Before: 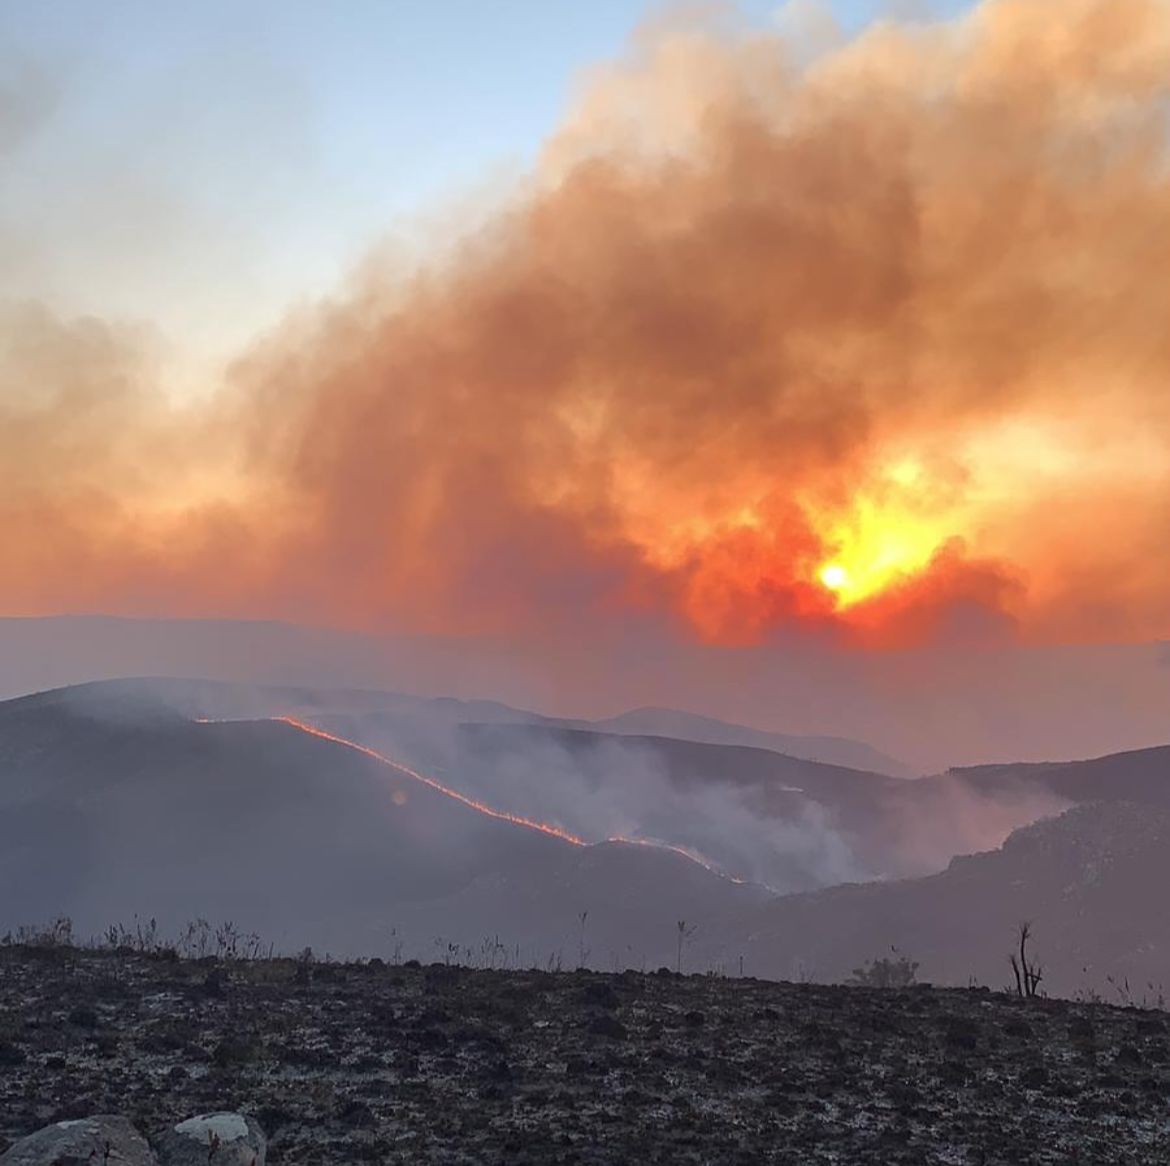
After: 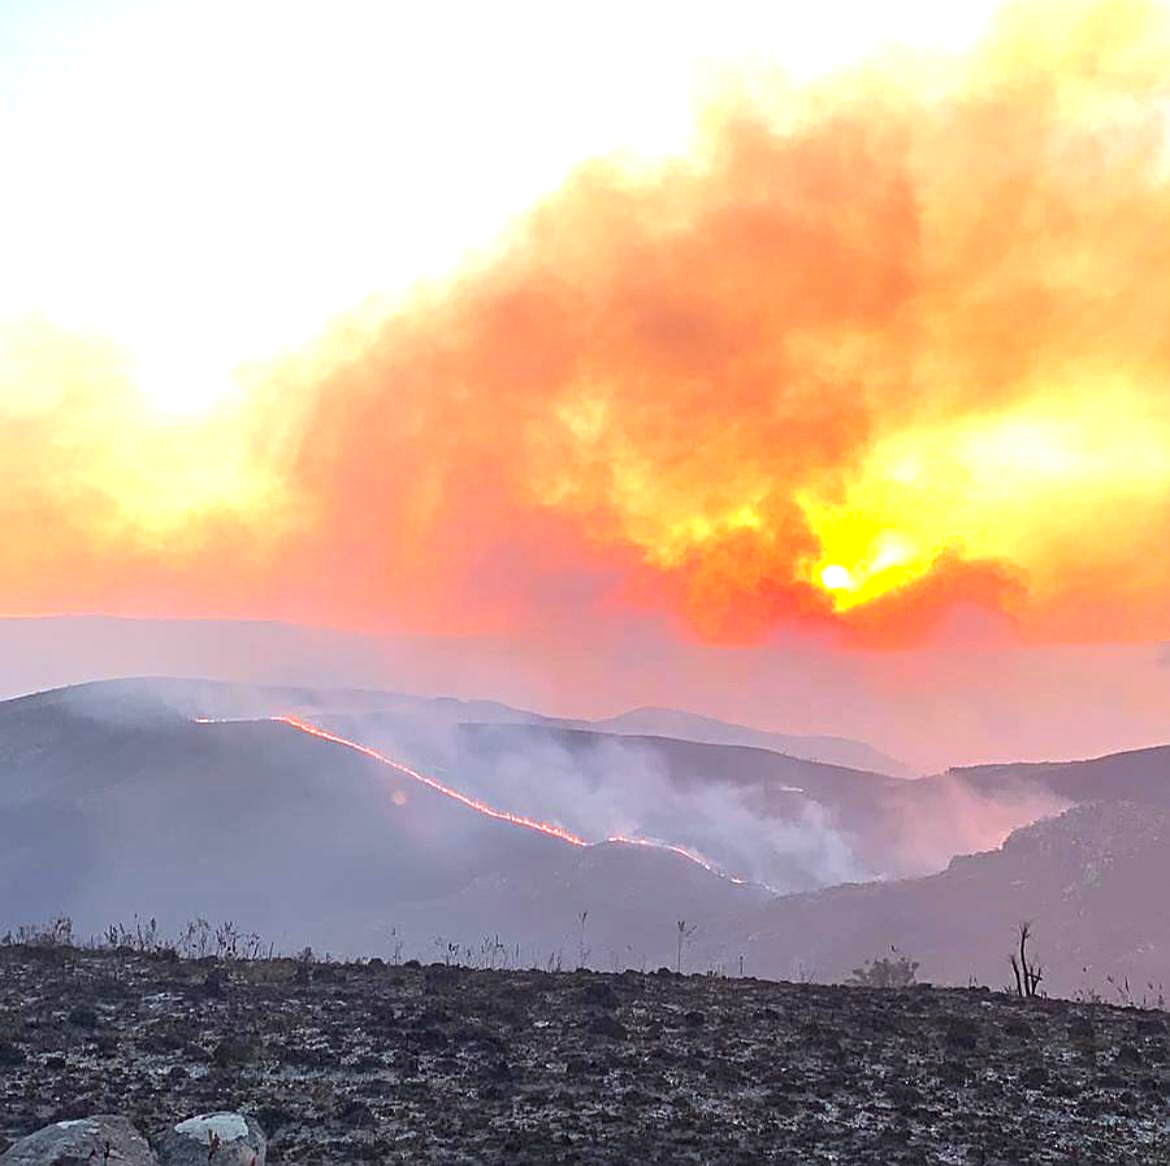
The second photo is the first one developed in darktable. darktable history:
color balance rgb: perceptual saturation grading › global saturation 0.604%, perceptual brilliance grading › global brilliance 10.418%, perceptual brilliance grading › shadows 14.552%, global vibrance 30.49%, contrast 10.233%
exposure: black level correction 0, exposure 0.692 EV, compensate highlight preservation false
sharpen: radius 2.216, amount 0.382, threshold 0.094
